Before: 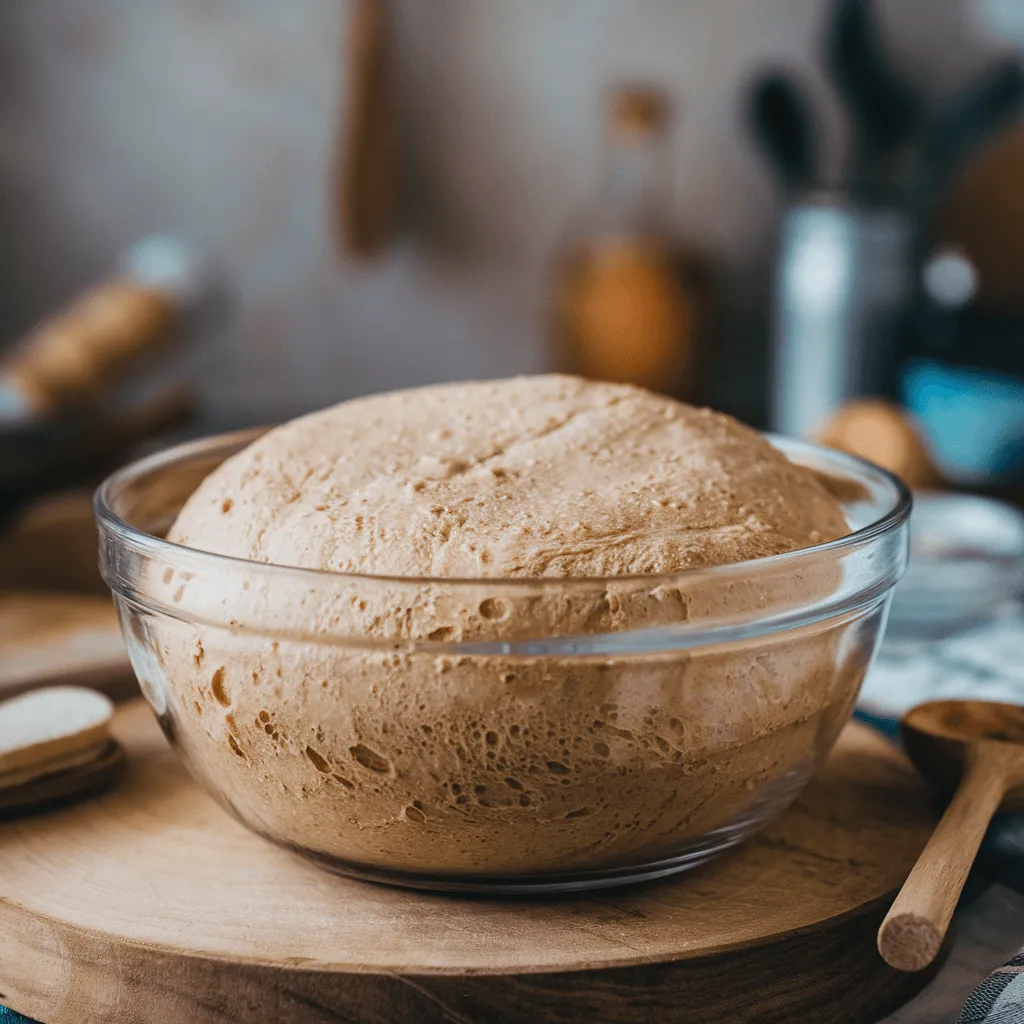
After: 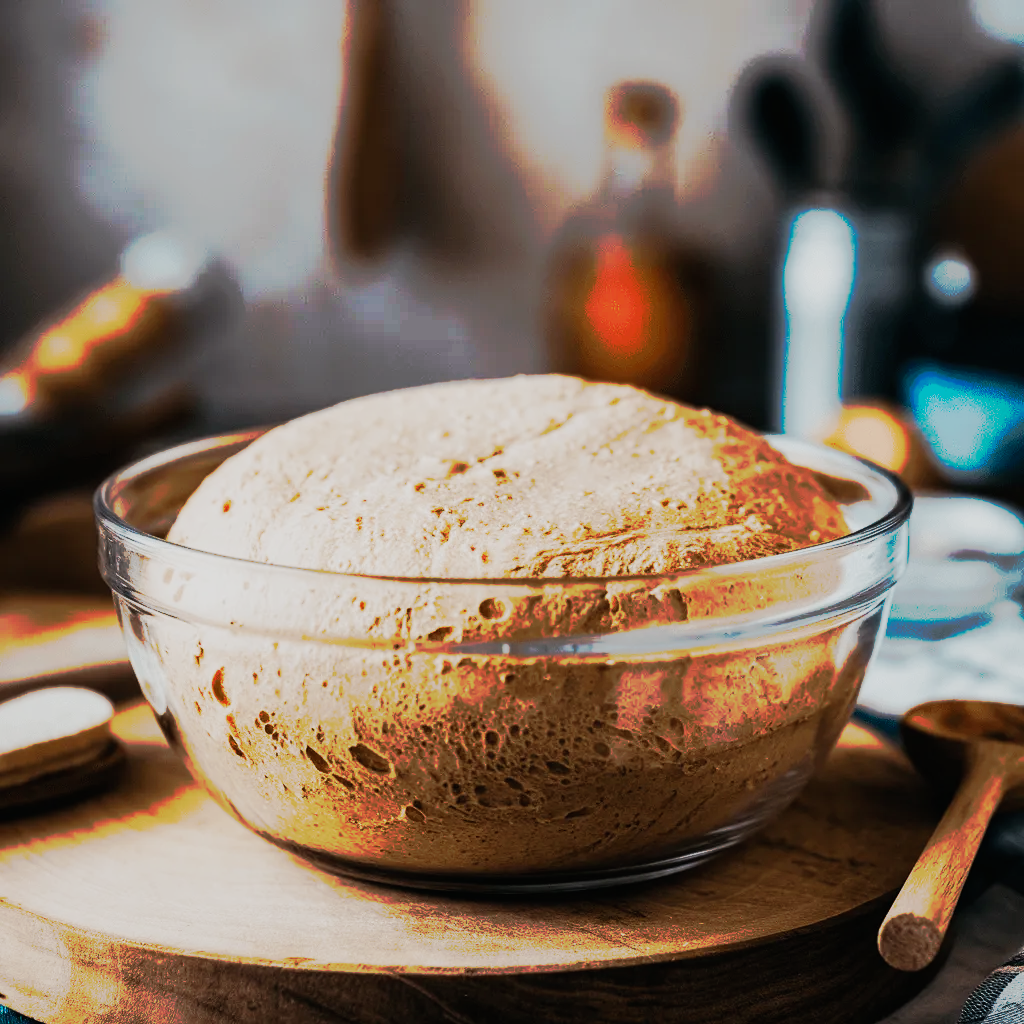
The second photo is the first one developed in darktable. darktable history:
white balance: red 1.009, blue 0.985
sigmoid: skew -0.2, preserve hue 0%, red attenuation 0.1, red rotation 0.035, green attenuation 0.1, green rotation -0.017, blue attenuation 0.15, blue rotation -0.052, base primaries Rec2020
tone curve: curves: ch0 [(0, 0) (0.003, 0.003) (0.011, 0.011) (0.025, 0.024) (0.044, 0.043) (0.069, 0.067) (0.1, 0.096) (0.136, 0.131) (0.177, 0.171) (0.224, 0.216) (0.277, 0.267) (0.335, 0.323) (0.399, 0.384) (0.468, 0.451) (0.543, 0.678) (0.623, 0.734) (0.709, 0.795) (0.801, 0.859) (0.898, 0.928) (1, 1)], preserve colors none
